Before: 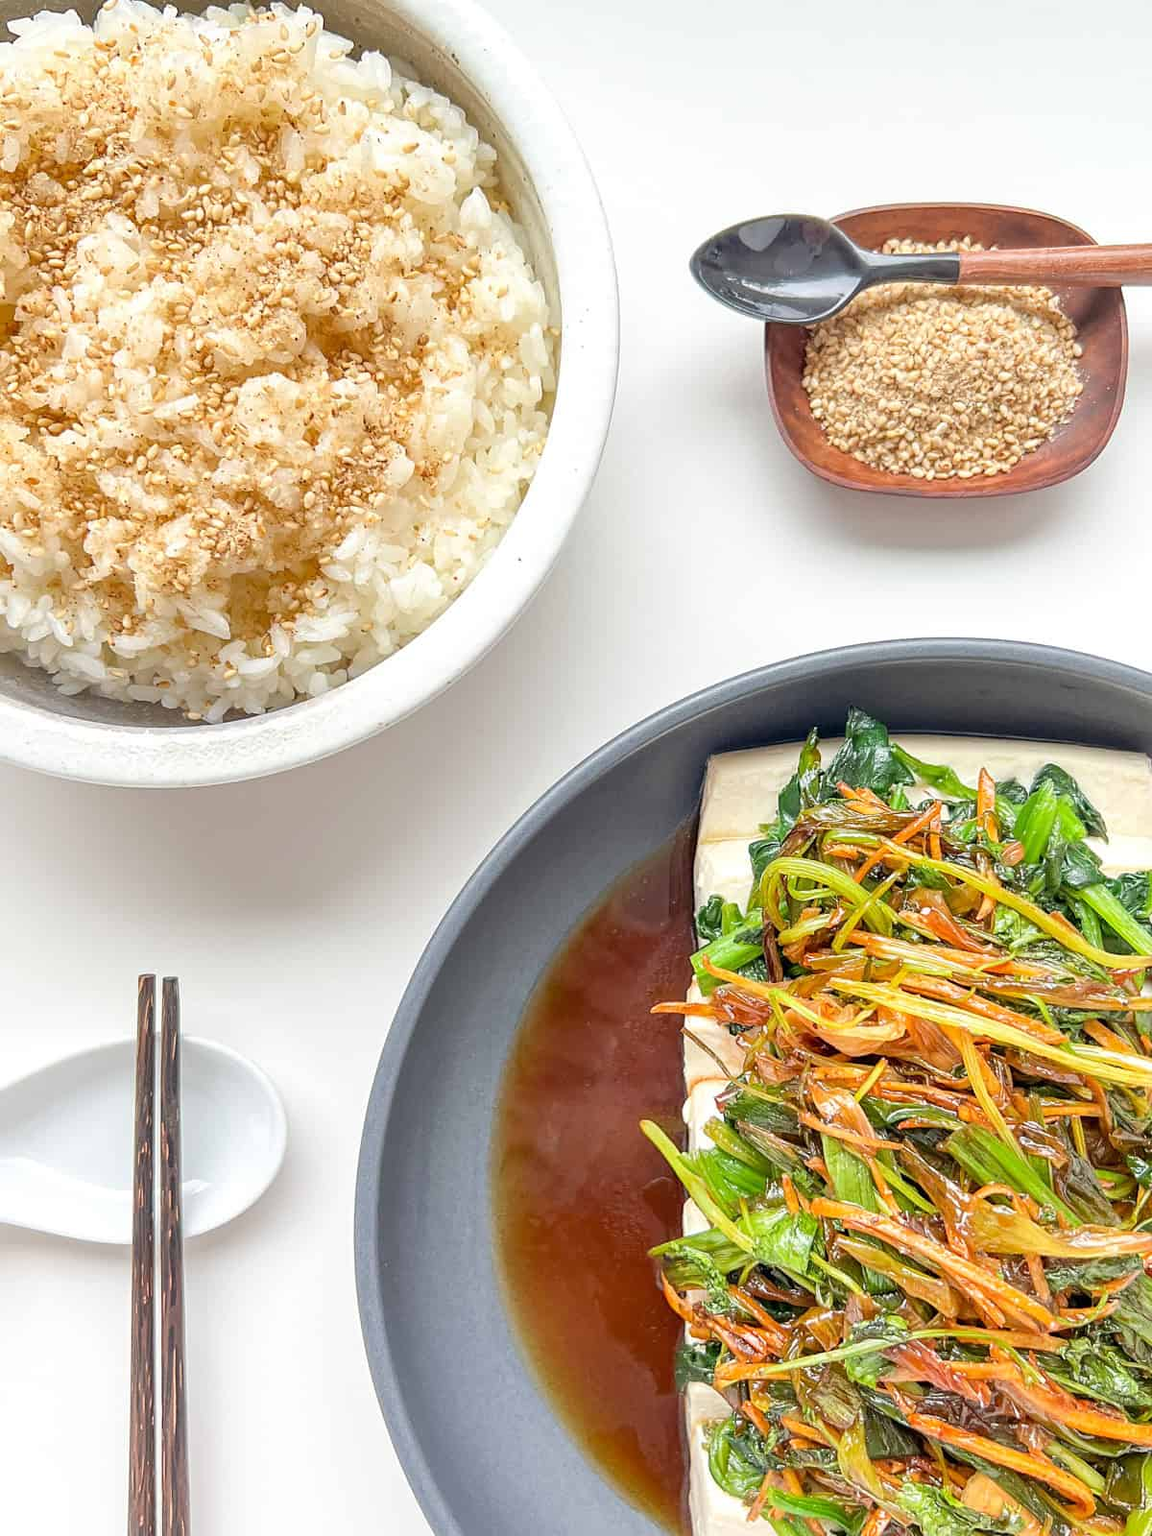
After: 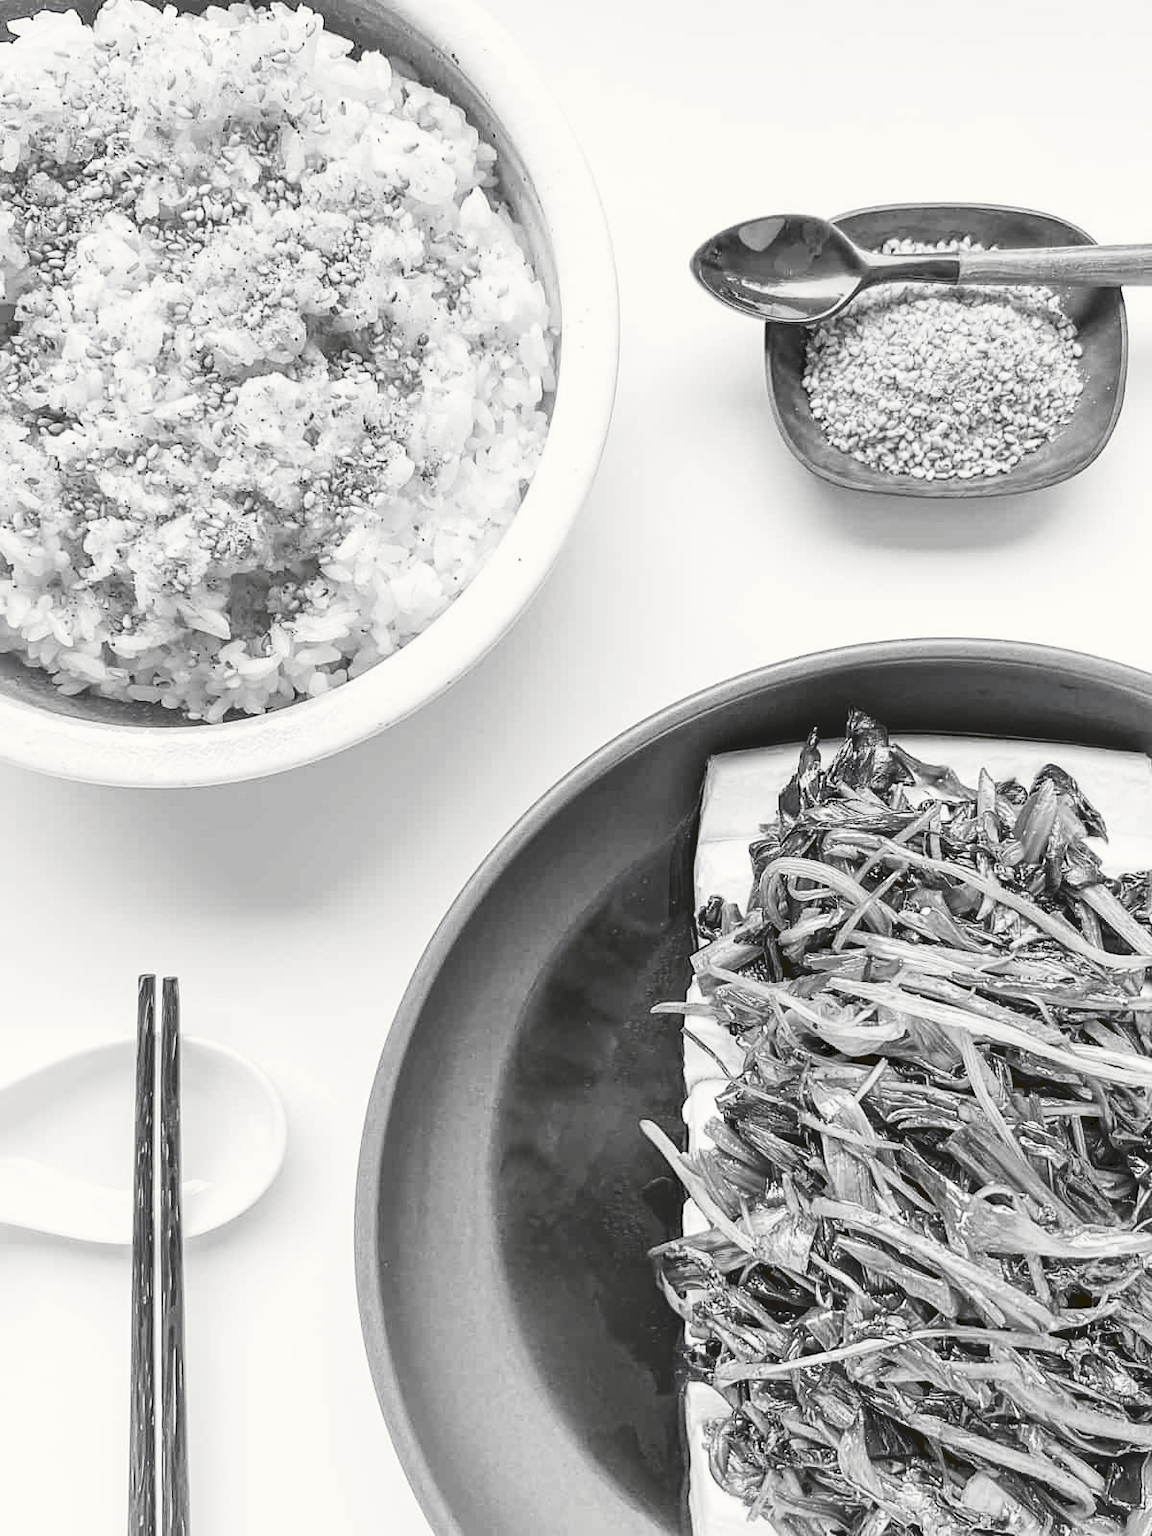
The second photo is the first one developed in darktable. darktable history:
tone curve: curves: ch0 [(0, 0) (0.003, 0.103) (0.011, 0.103) (0.025, 0.105) (0.044, 0.108) (0.069, 0.108) (0.1, 0.111) (0.136, 0.121) (0.177, 0.145) (0.224, 0.174) (0.277, 0.223) (0.335, 0.289) (0.399, 0.374) (0.468, 0.47) (0.543, 0.579) (0.623, 0.687) (0.709, 0.787) (0.801, 0.879) (0.898, 0.942) (1, 1)], preserve colors none
color look up table: target L [91.64, 90.24, 85.98, 81.69, 74.42, 56.83, 55.54, 56.83, 46.97, 43.46, 37.41, 15.16, 13.71, 9.263, 201, 80.6, 75.15, 71.22, 58.12, 62.97, 54.5, 46.16, 20.79, 26.65, 19.4, 0.488, 95.84, 80.24, 72.58, 68.49, 78.43, 78.43, 49.37, 49.1, 74.05, 35.44, 25.76, 34.45, 15.16, 0.518, 95.84, 80.97, 78.07, 74.05, 68.49, 50.96, 50.17, 47.24, 24.42], target a [-0.1, -0.003, -0.002, -0.001, 0, 0.001 ×6, -0.13, 0, -0.764, 0, 0, 0, 0.001 ×5, -0.126, 0, 0, 0, -0.29, 0, 0, 0.001, 0, 0, 0.001, 0.001, 0, 0.001, 0, 0, -0.13, 0, -0.29, 0, -0.002, 0, 0.001 ×4, 0], target b [1.237, 0.024, 0.024, 0.002, 0.002, -0.005 ×5, -0.004, 1.659, -0.001, 10.25, -0.001, 0.002, 0.002, -0.005 ×5, 1.59, -0.002, -0.001, 0, 3.633, 0.002, 0.002, -0.005, 0.002, 0.002, -0.005, -0.005, 0.002, -0.005, -0.002, -0.001, 1.659, 0, 3.633, 0.002, 0.023, 0.002, -0.005 ×4, 0.005], num patches 49
